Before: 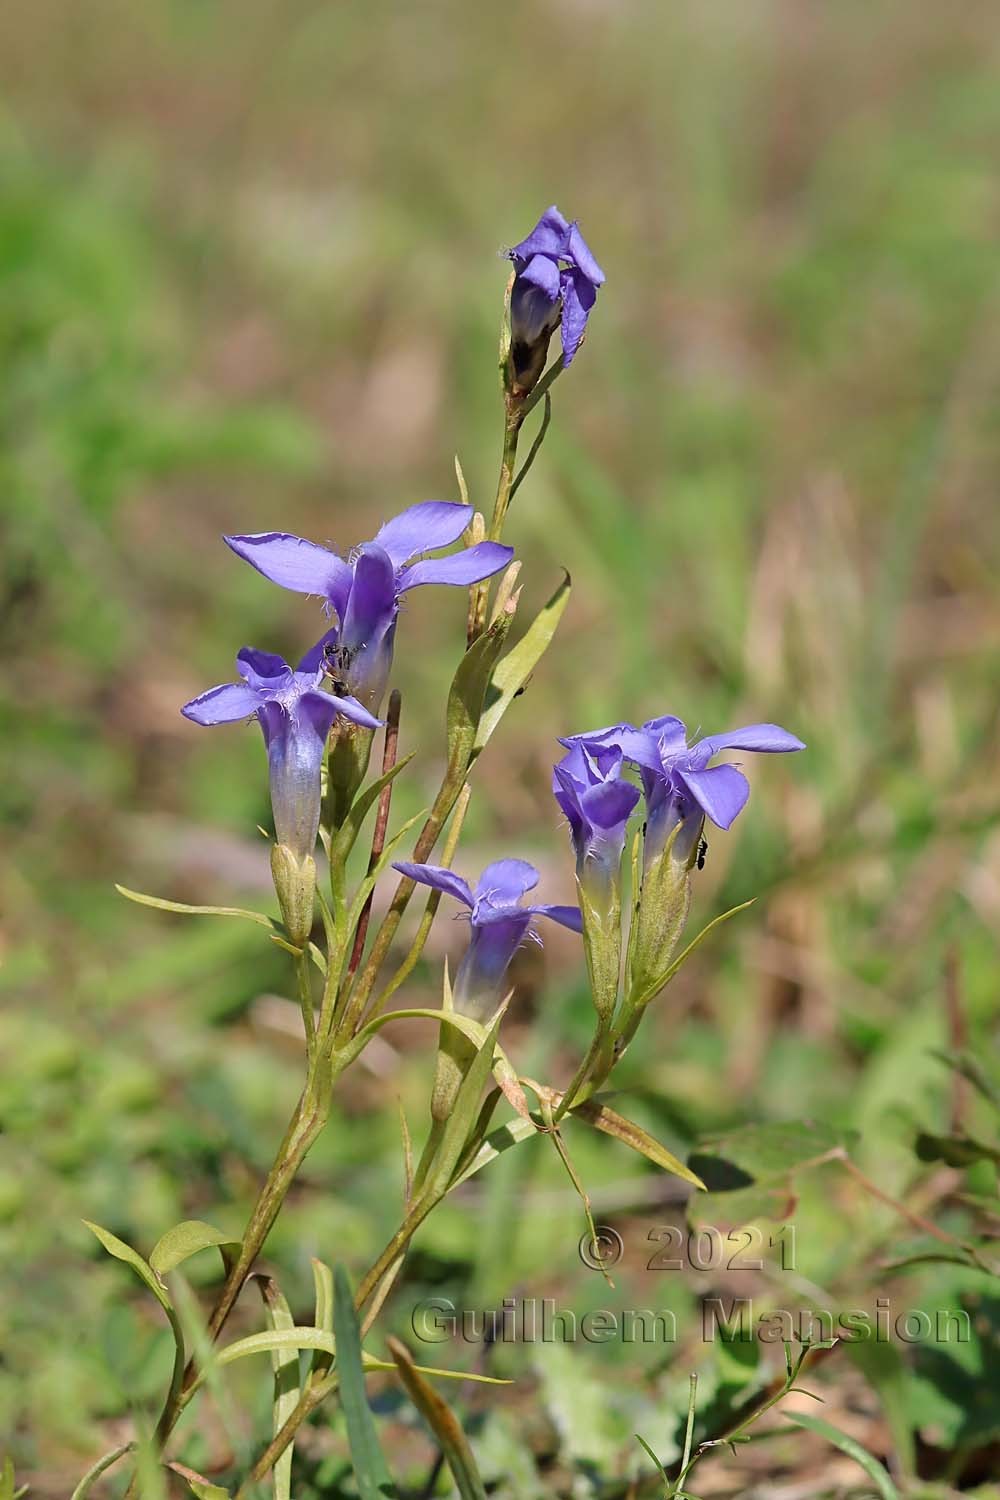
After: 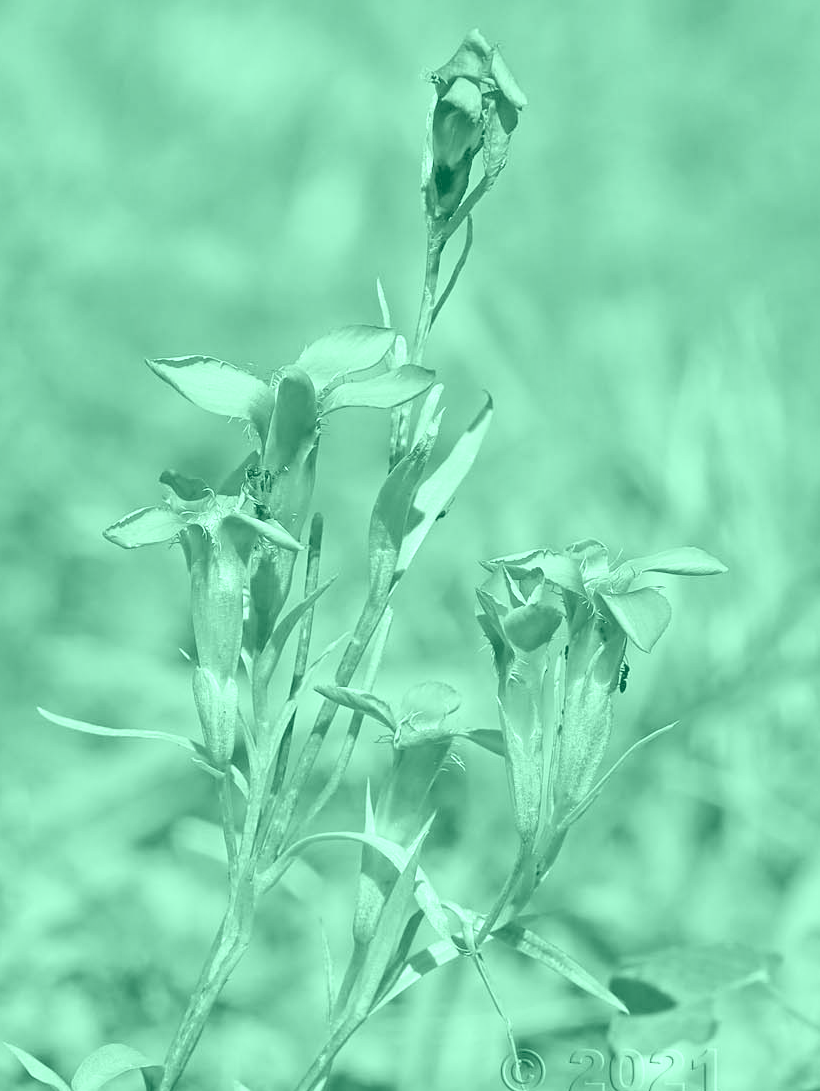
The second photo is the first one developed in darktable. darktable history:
exposure: black level correction 0.001, exposure 1.646 EV, compensate exposure bias true, compensate highlight preservation false
crop: left 7.856%, top 11.836%, right 10.12%, bottom 15.387%
local contrast: highlights 100%, shadows 100%, detail 120%, midtone range 0.2
colorize: hue 147.6°, saturation 65%, lightness 21.64%
